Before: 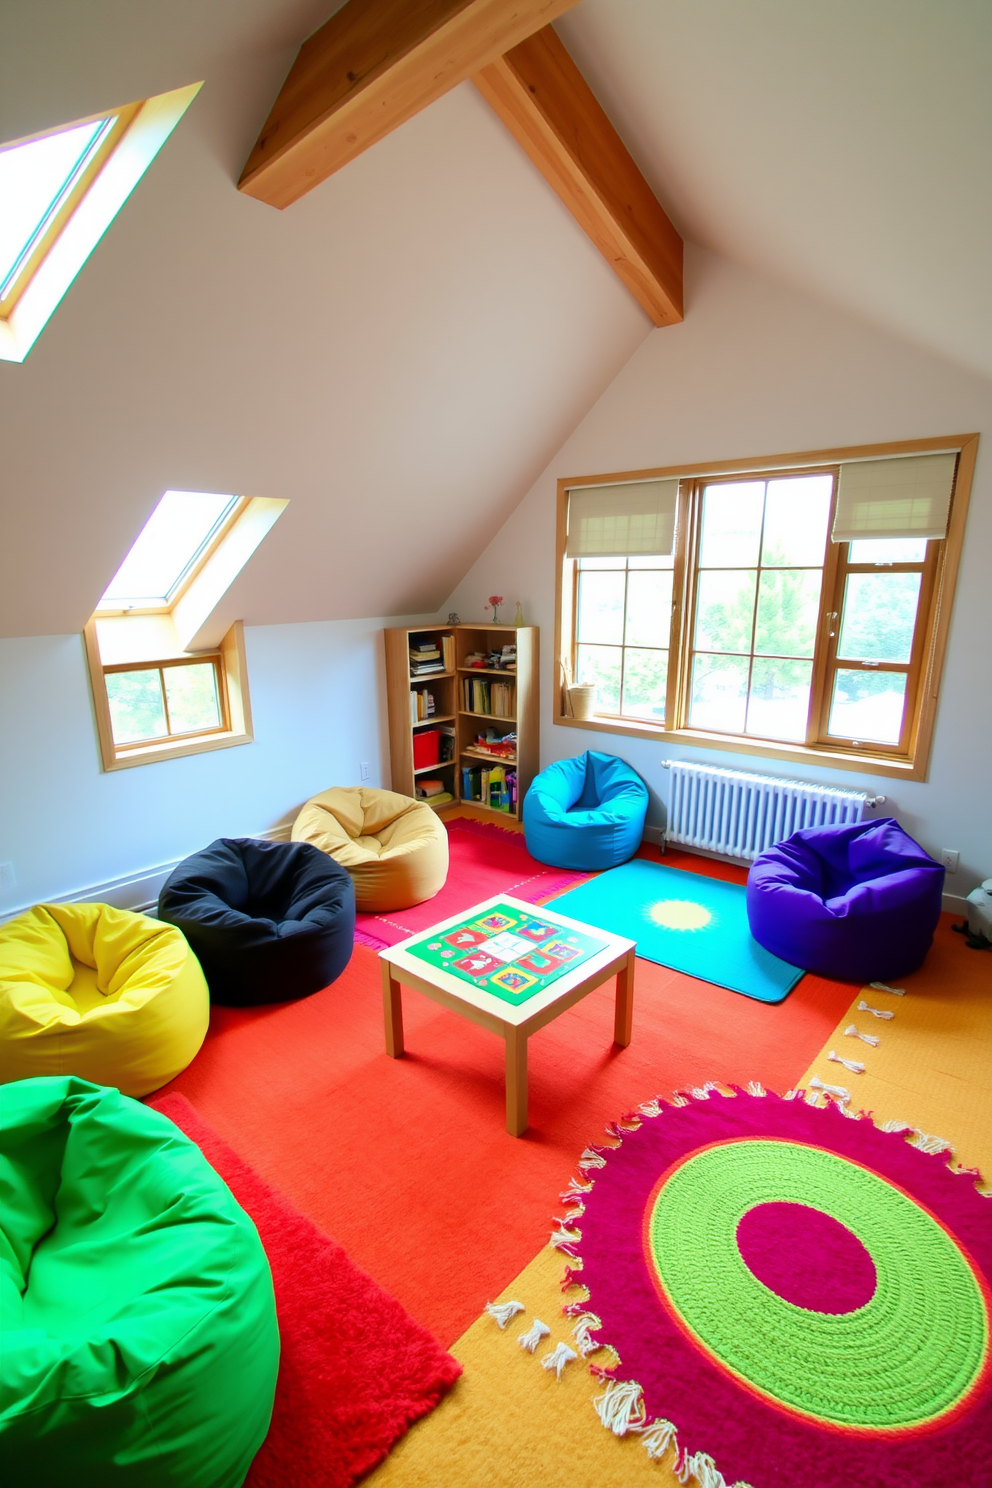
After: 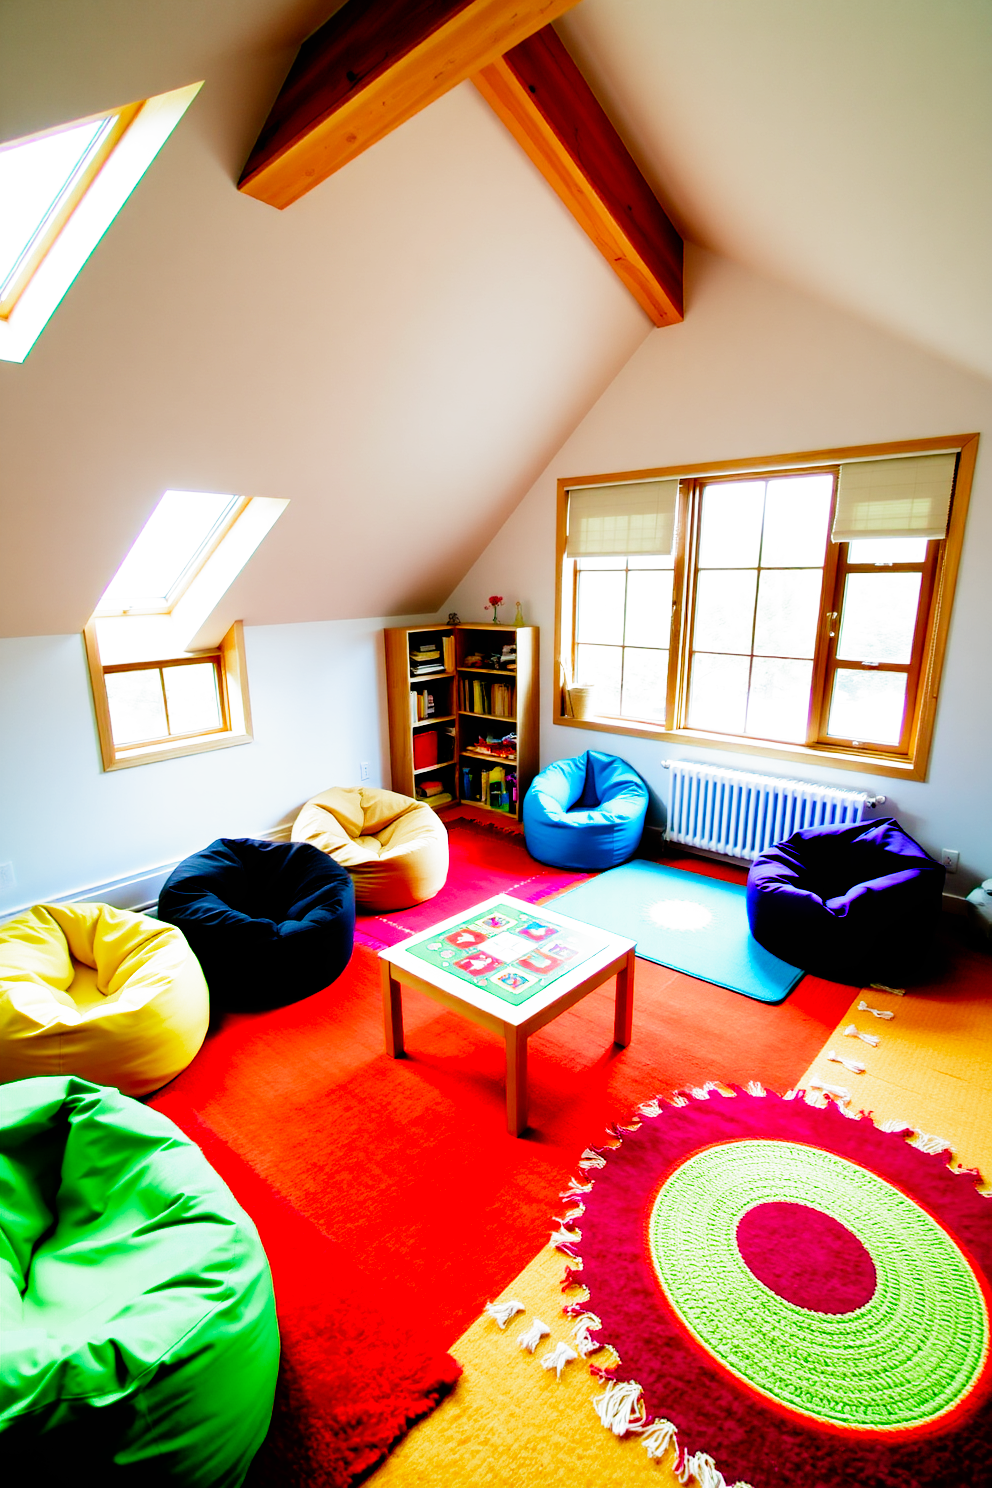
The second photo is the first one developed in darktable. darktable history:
filmic rgb: black relative exposure -3.79 EV, white relative exposure 2.38 EV, dynamic range scaling -49.41%, hardness 3.46, latitude 30.08%, contrast 1.79, add noise in highlights 0, preserve chrominance no, color science v3 (2019), use custom middle-gray values true, iterations of high-quality reconstruction 0, contrast in highlights soft
